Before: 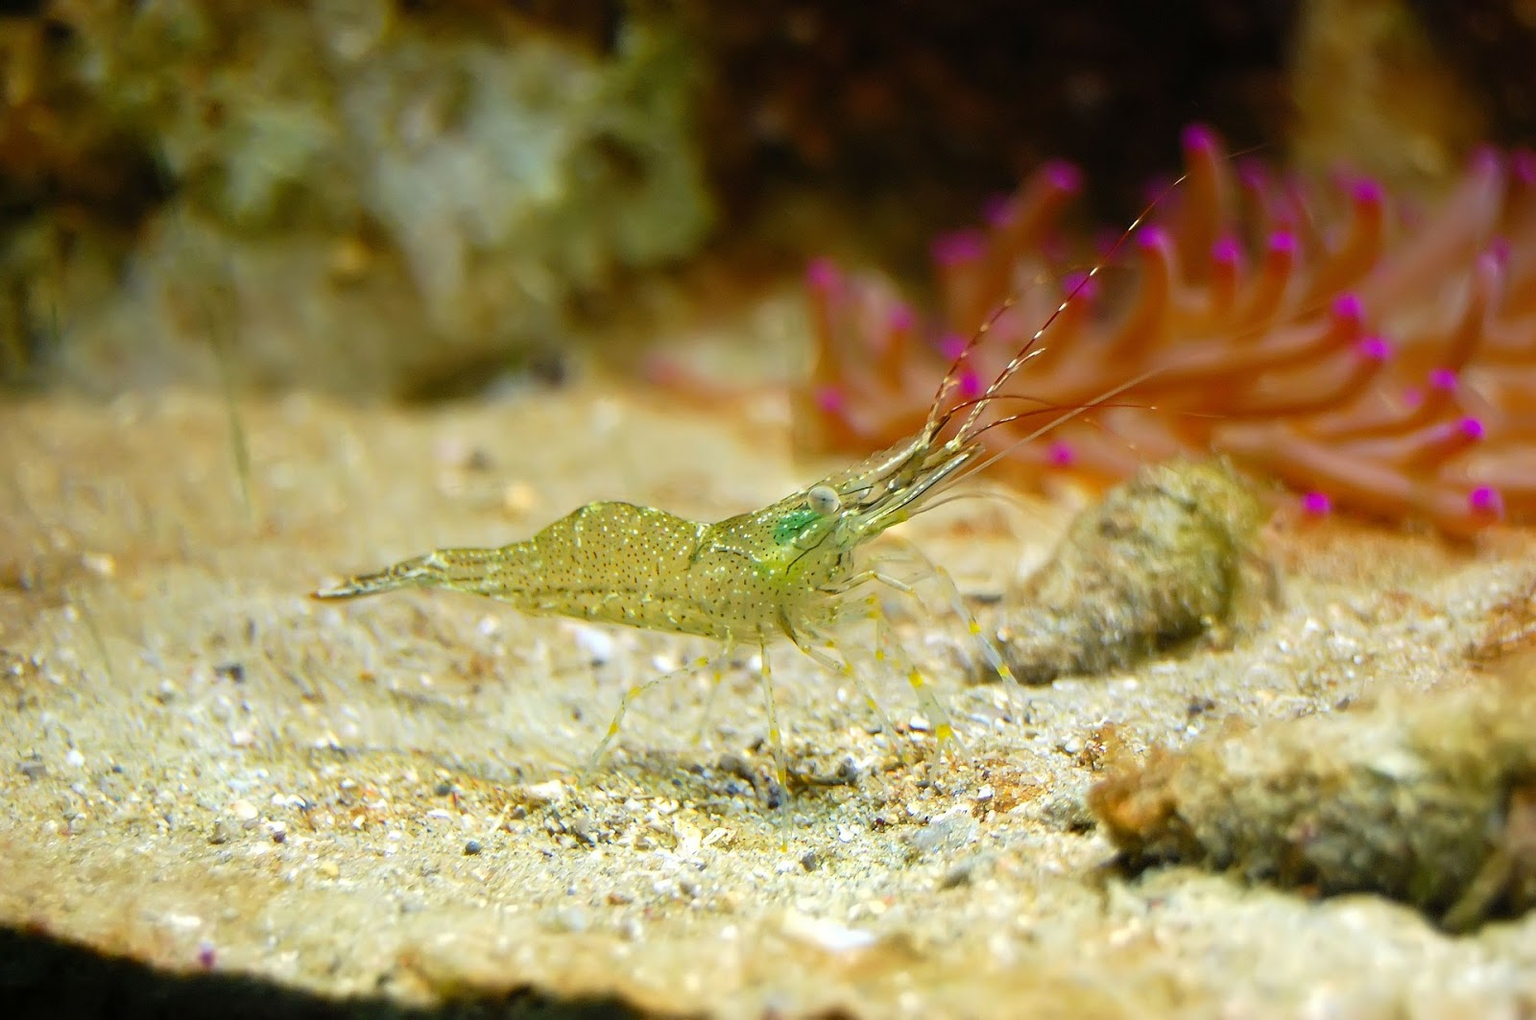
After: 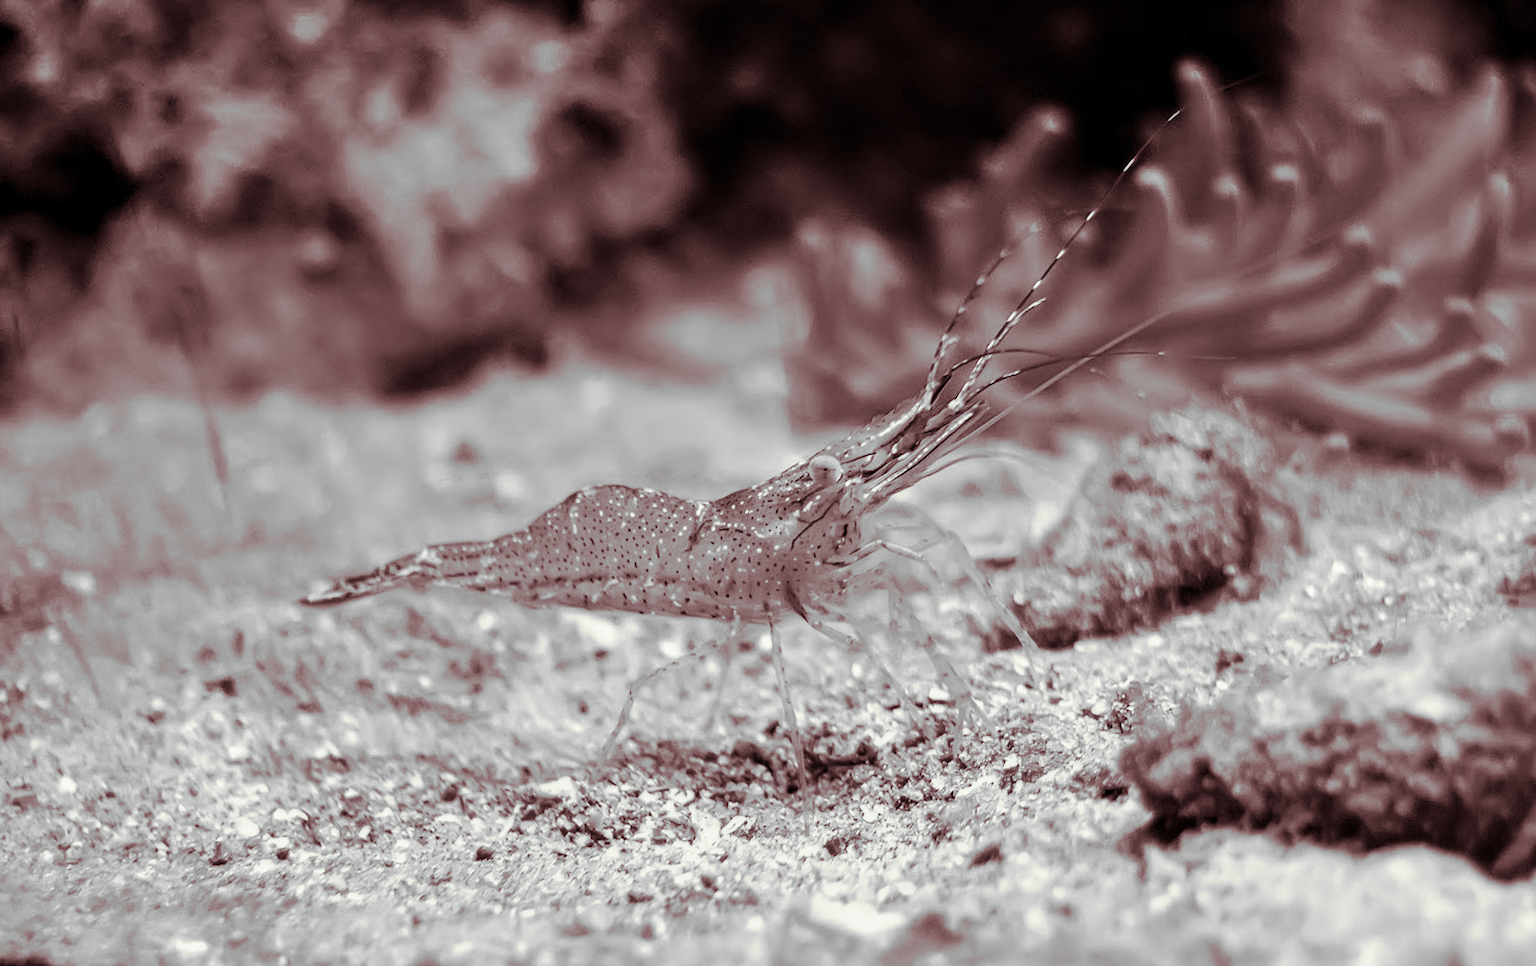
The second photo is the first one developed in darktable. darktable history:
color calibration: output gray [0.253, 0.26, 0.487, 0], gray › normalize channels true, illuminant same as pipeline (D50), adaptation XYZ, x 0.346, y 0.359, gamut compression 0
exposure: compensate highlight preservation false
tone curve: curves: ch0 [(0, 0) (0.136, 0.071) (0.346, 0.366) (0.489, 0.573) (0.66, 0.748) (0.858, 0.926) (1, 0.977)]; ch1 [(0, 0) (0.353, 0.344) (0.45, 0.46) (0.498, 0.498) (0.521, 0.512) (0.563, 0.559) (0.592, 0.605) (0.641, 0.673) (1, 1)]; ch2 [(0, 0) (0.333, 0.346) (0.375, 0.375) (0.424, 0.43) (0.476, 0.492) (0.502, 0.502) (0.524, 0.531) (0.579, 0.61) (0.612, 0.644) (0.641, 0.722) (1, 1)], color space Lab, independent channels, preserve colors none
split-toning: on, module defaults
local contrast: on, module defaults
rotate and perspective: rotation -3.52°, crop left 0.036, crop right 0.964, crop top 0.081, crop bottom 0.919
shadows and highlights: low approximation 0.01, soften with gaussian
white balance: red 1.08, blue 0.791
